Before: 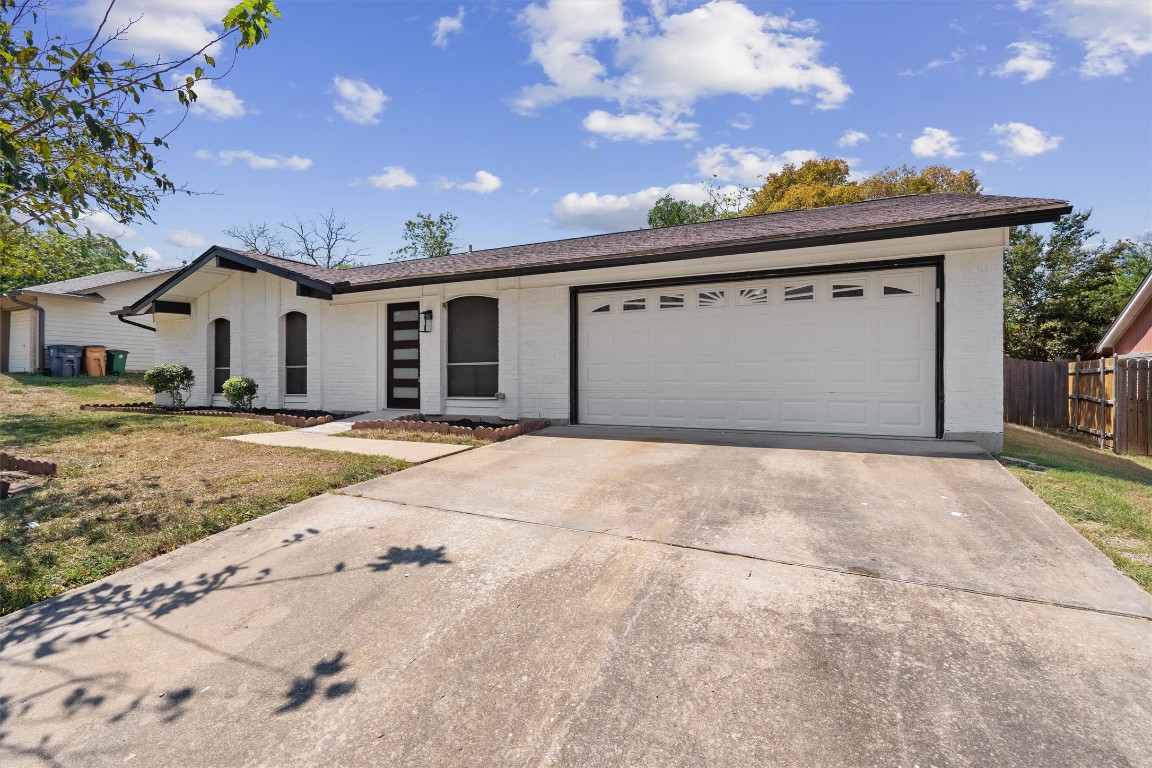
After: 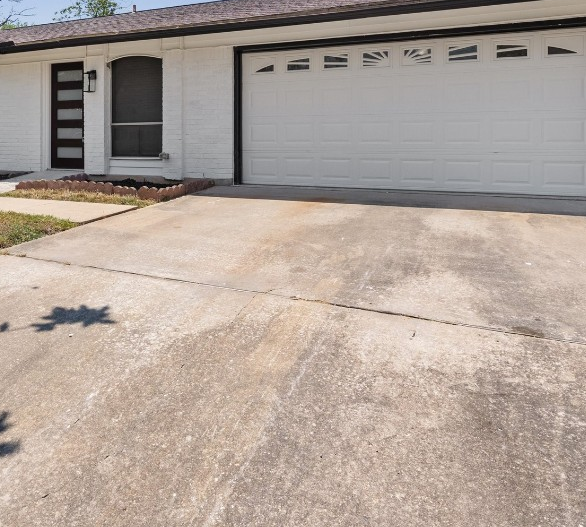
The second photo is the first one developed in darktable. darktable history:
crop and rotate: left 29.229%, top 31.36%, right 19.851%
